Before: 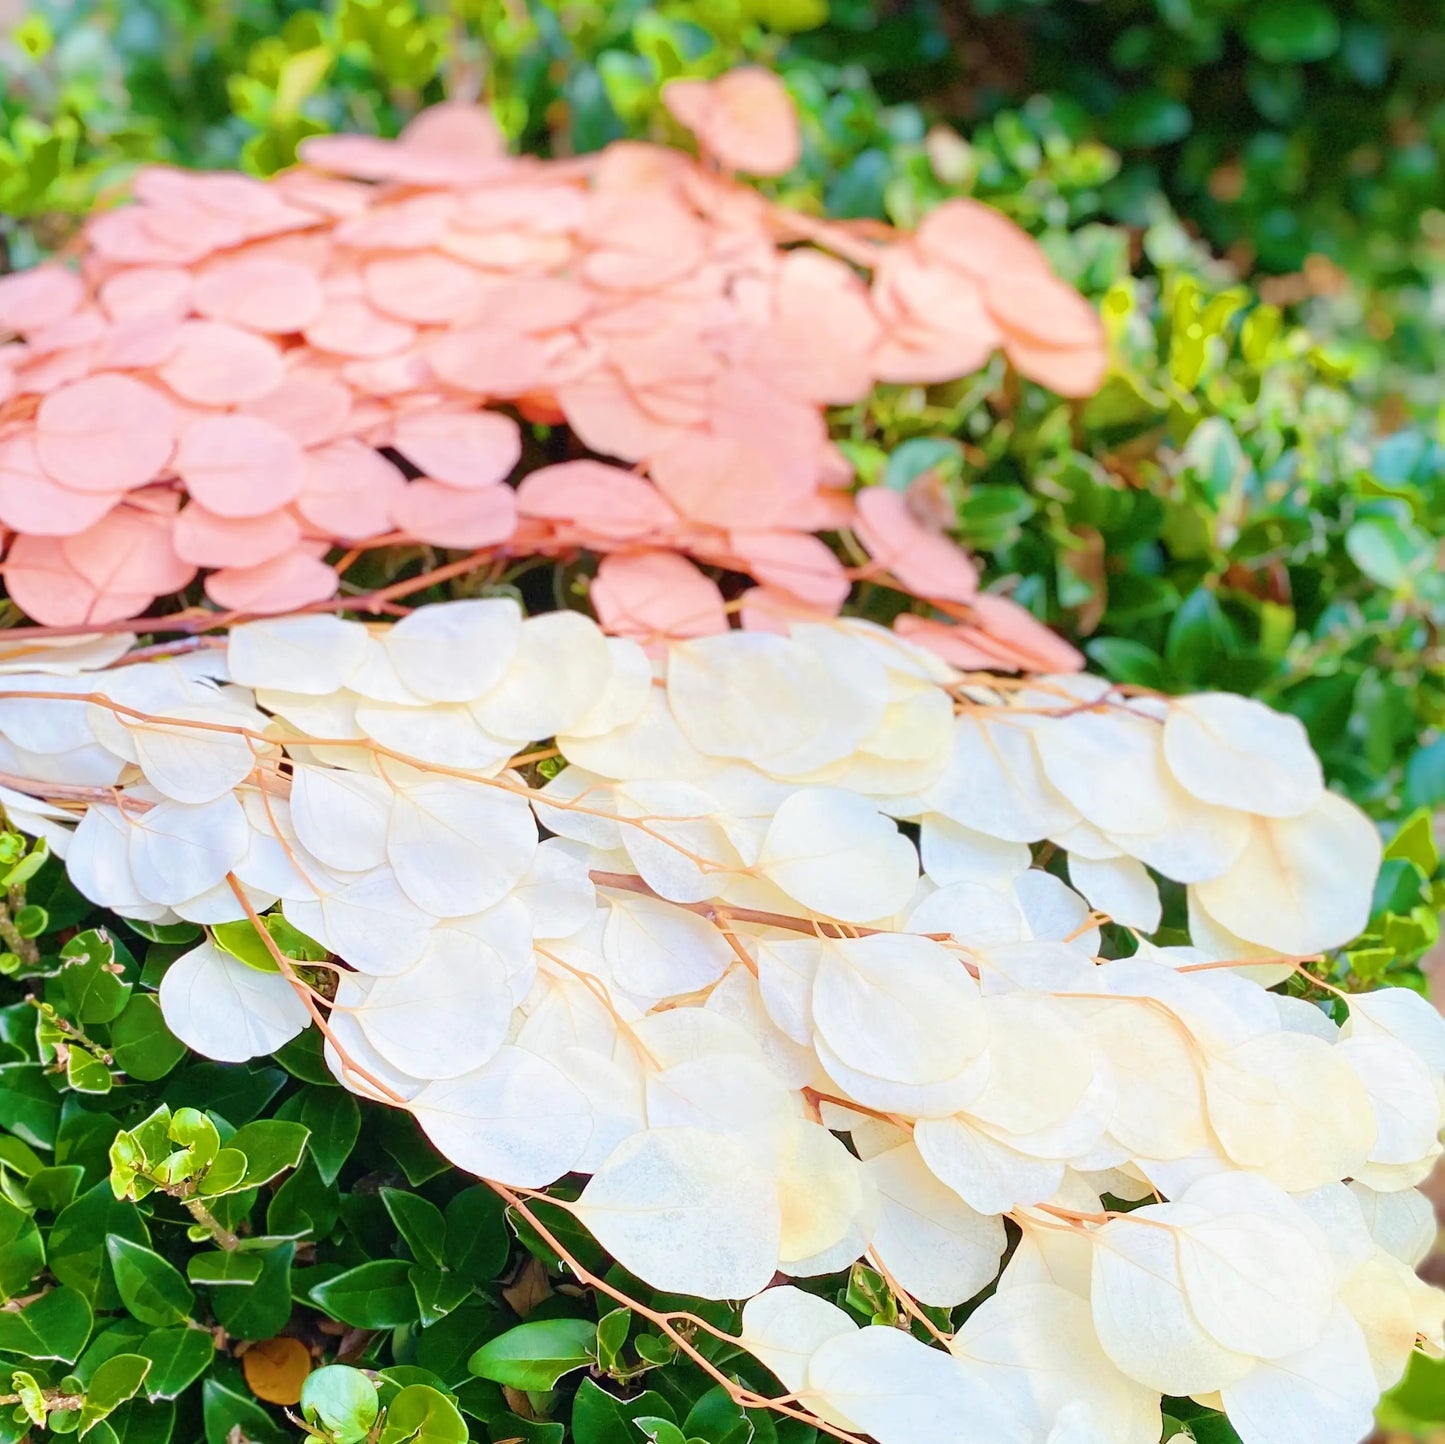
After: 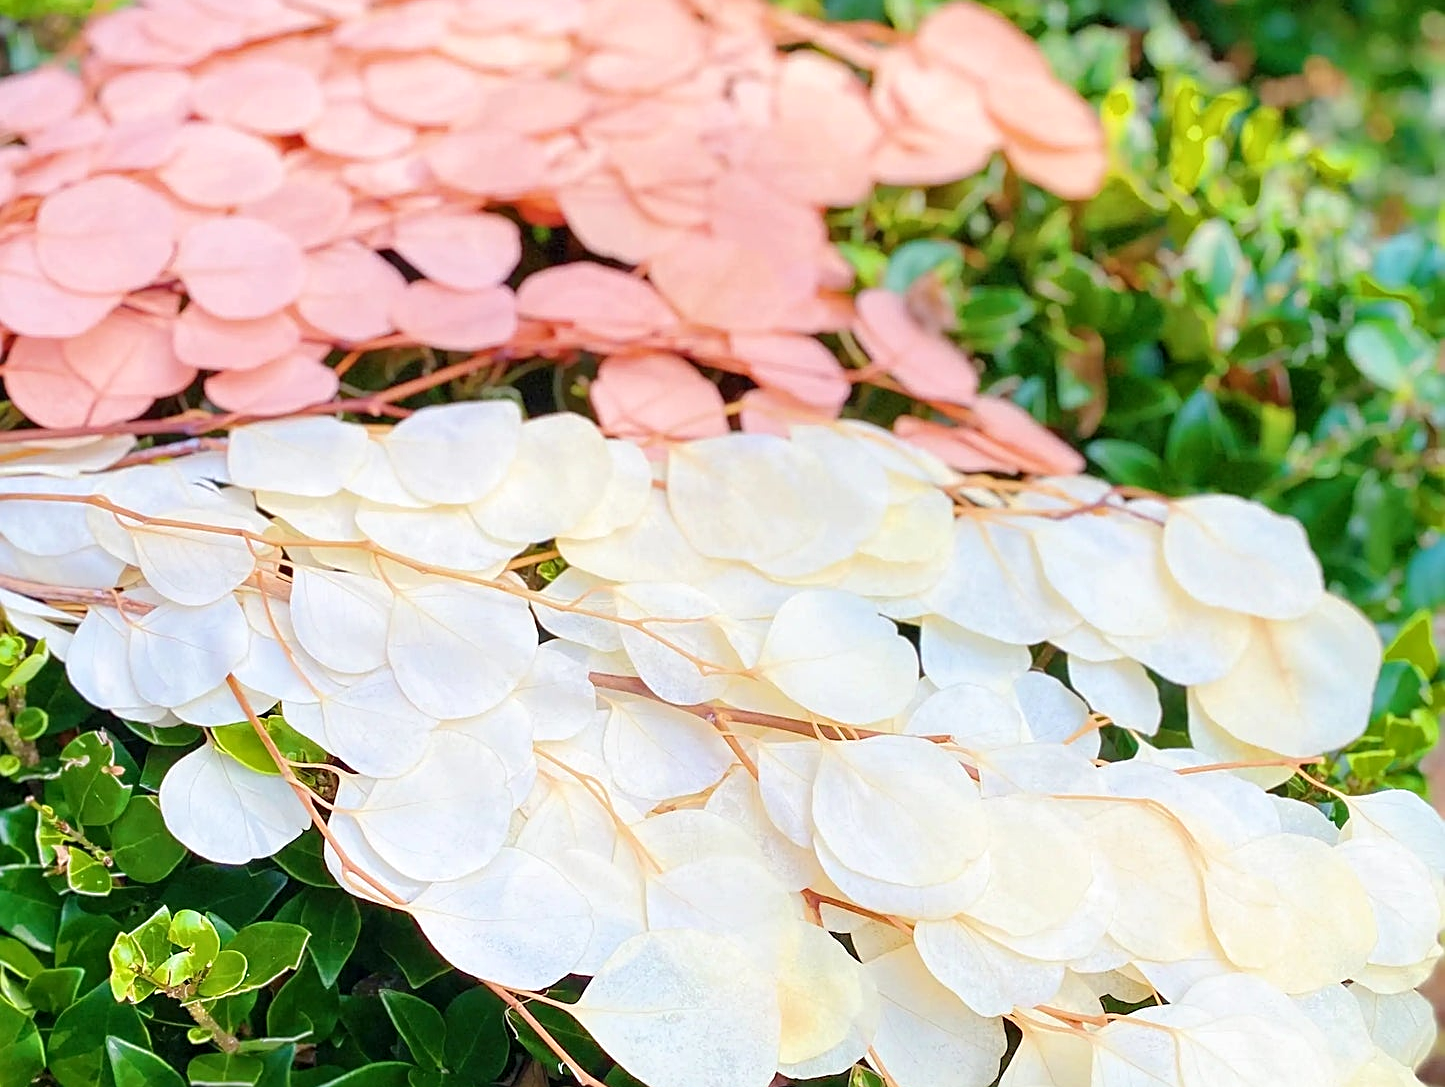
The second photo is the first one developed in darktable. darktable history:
crop: top 13.757%, bottom 10.925%
local contrast: highlights 104%, shadows 99%, detail 120%, midtone range 0.2
sharpen: on, module defaults
